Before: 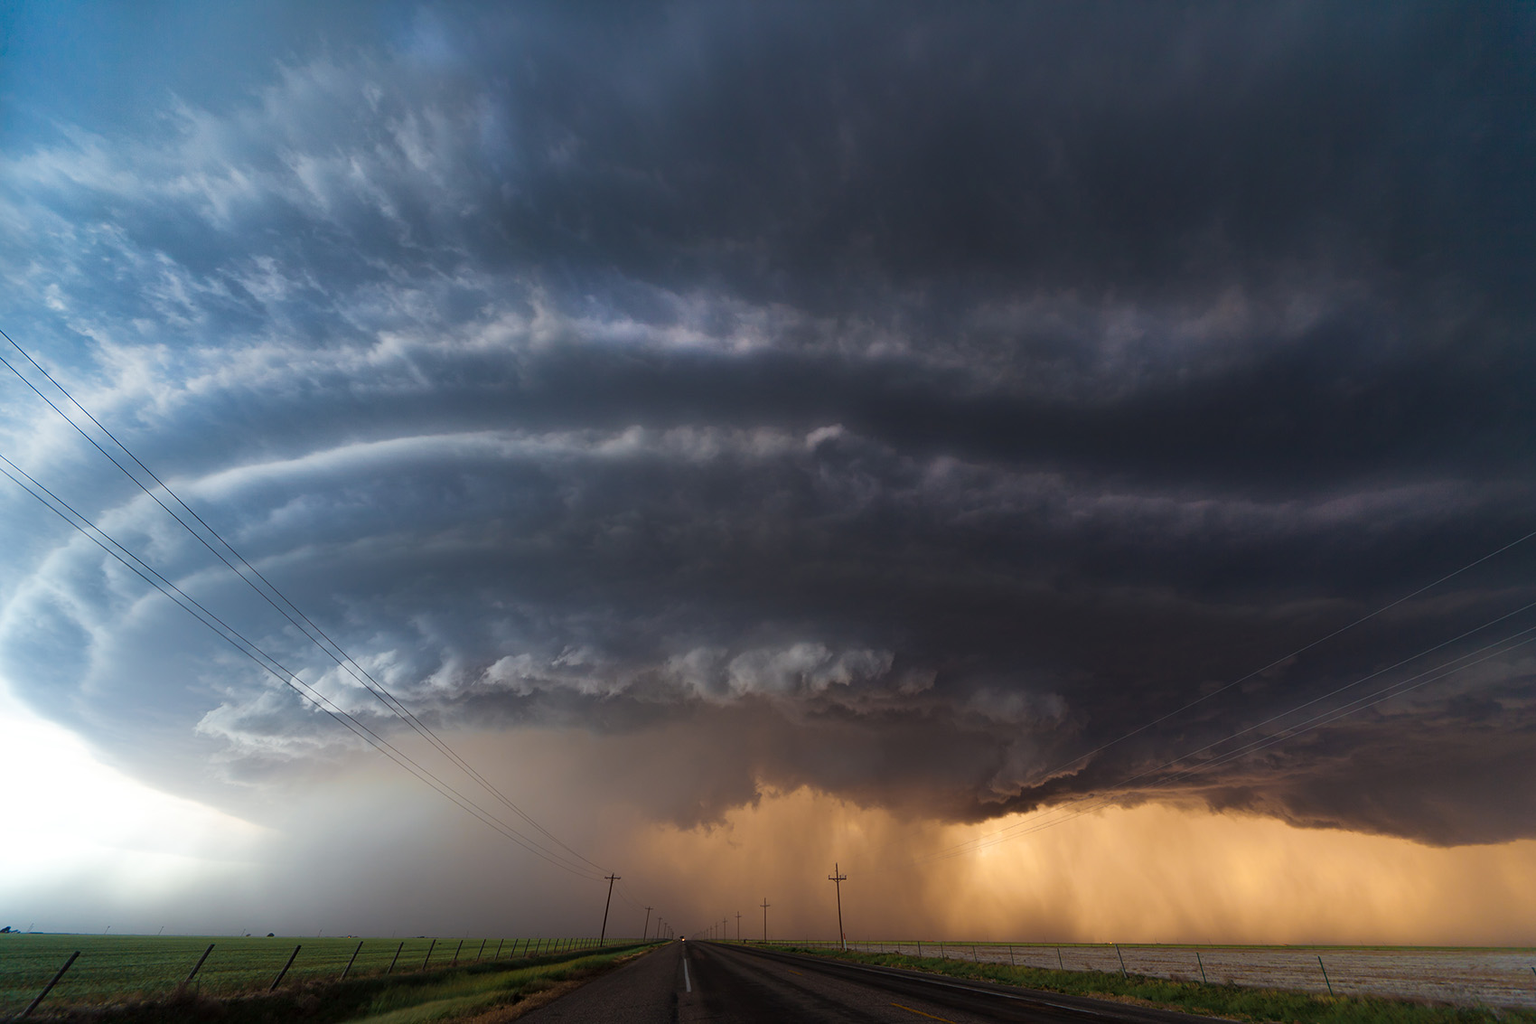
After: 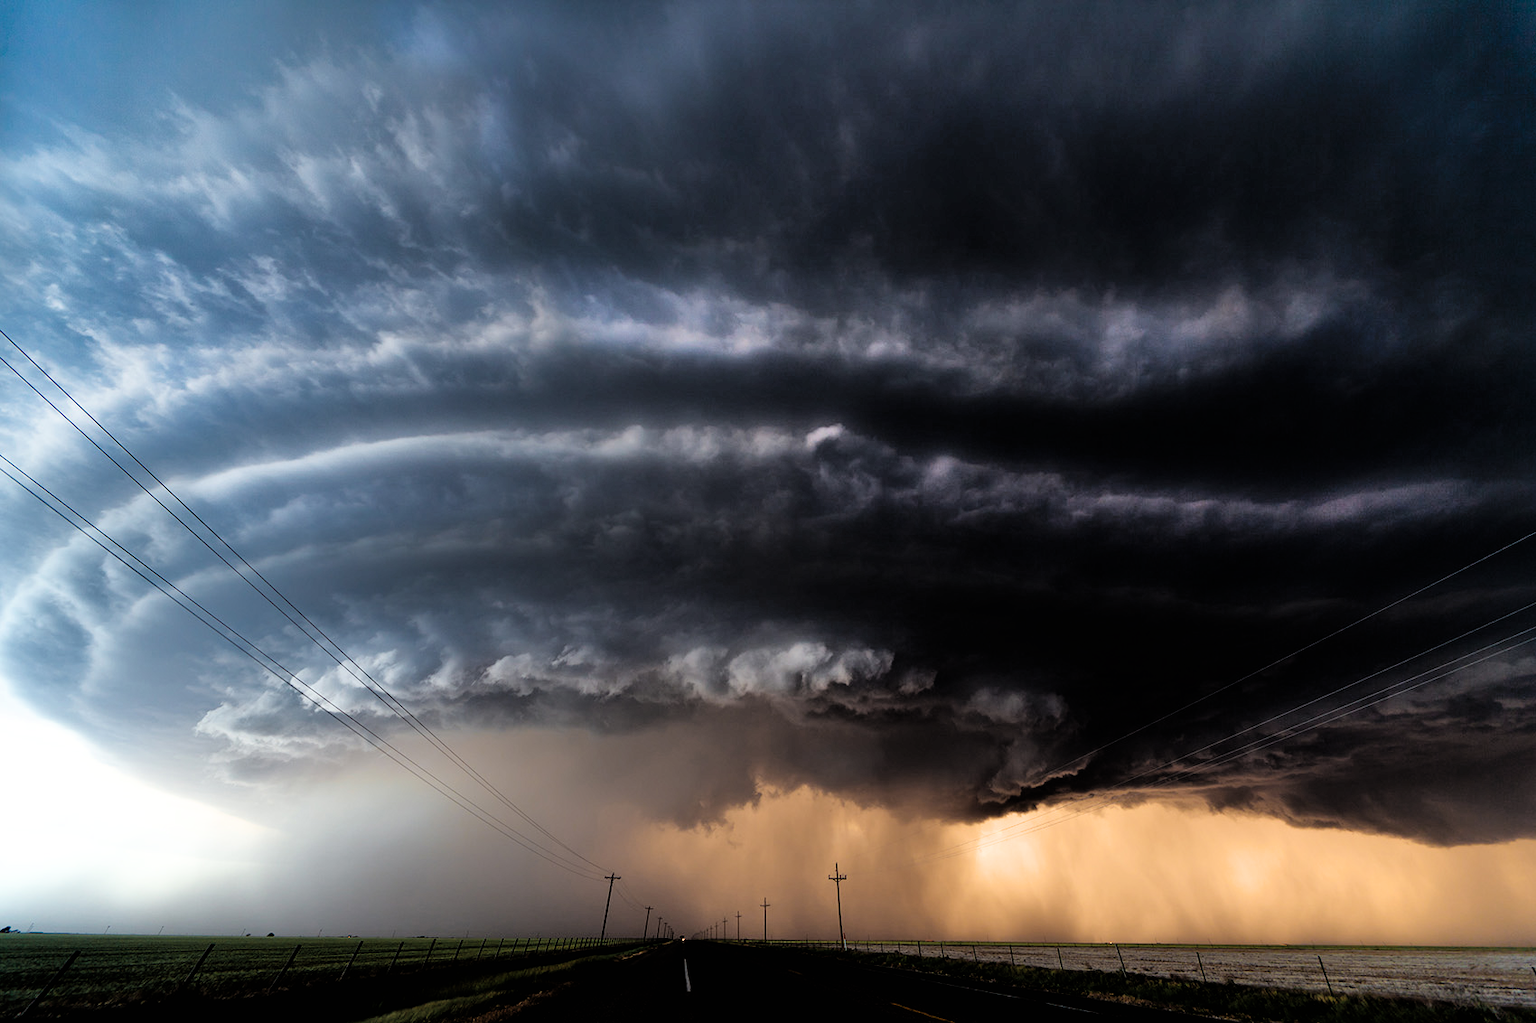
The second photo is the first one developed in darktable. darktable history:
filmic rgb: black relative exposure -3.64 EV, white relative exposure 2.44 EV, hardness 3.29
shadows and highlights: shadows color adjustment 97.66%, soften with gaussian
